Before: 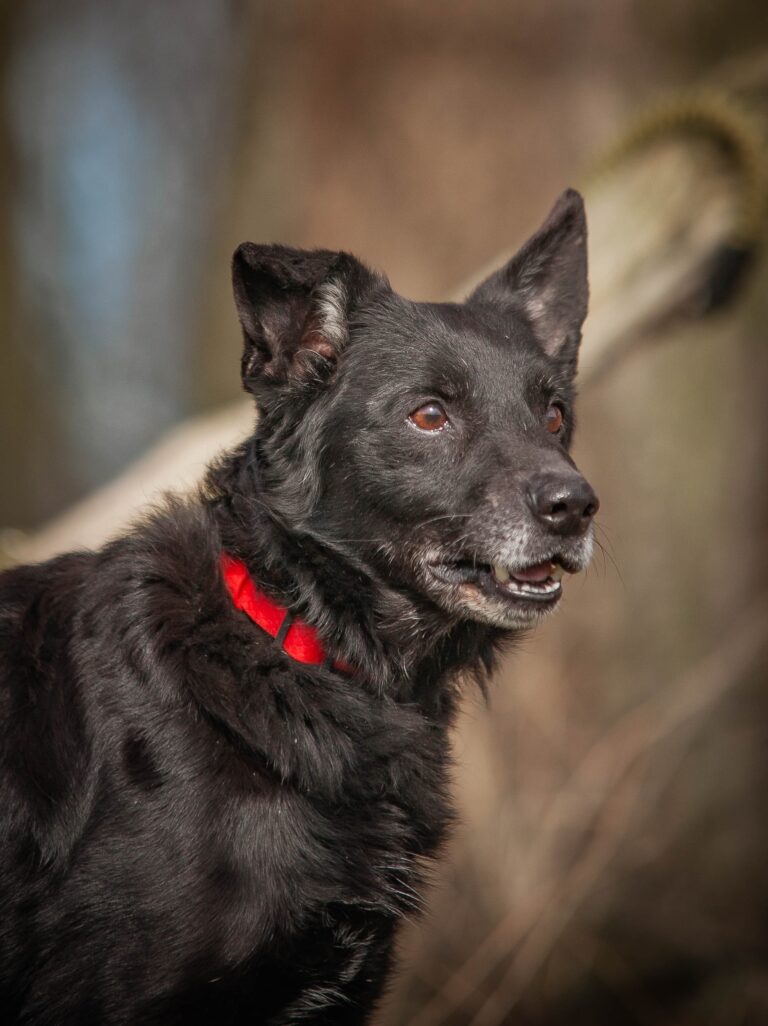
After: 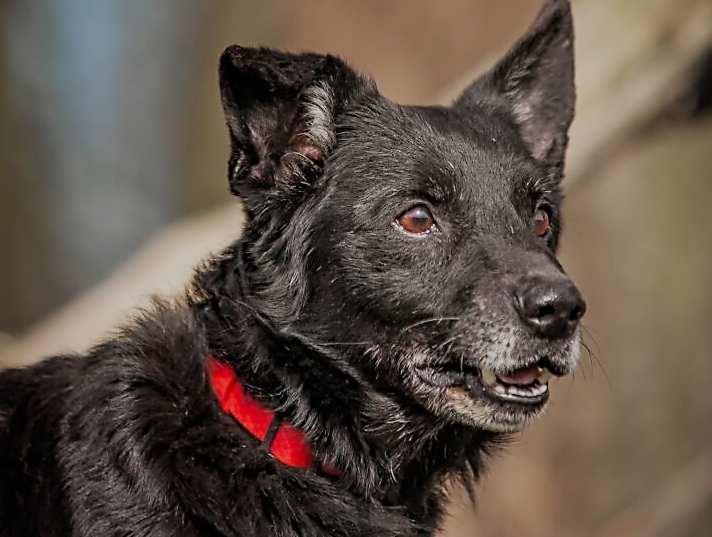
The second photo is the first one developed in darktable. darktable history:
contrast equalizer: y [[0.5, 0.5, 0.5, 0.515, 0.749, 0.84], [0.5 ×6], [0.5 ×6], [0, 0, 0, 0.001, 0.067, 0.262], [0 ×6]]
crop: left 1.744%, top 19.225%, right 5.069%, bottom 28.357%
filmic rgb: black relative exposure -7.65 EV, white relative exposure 4.56 EV, hardness 3.61
